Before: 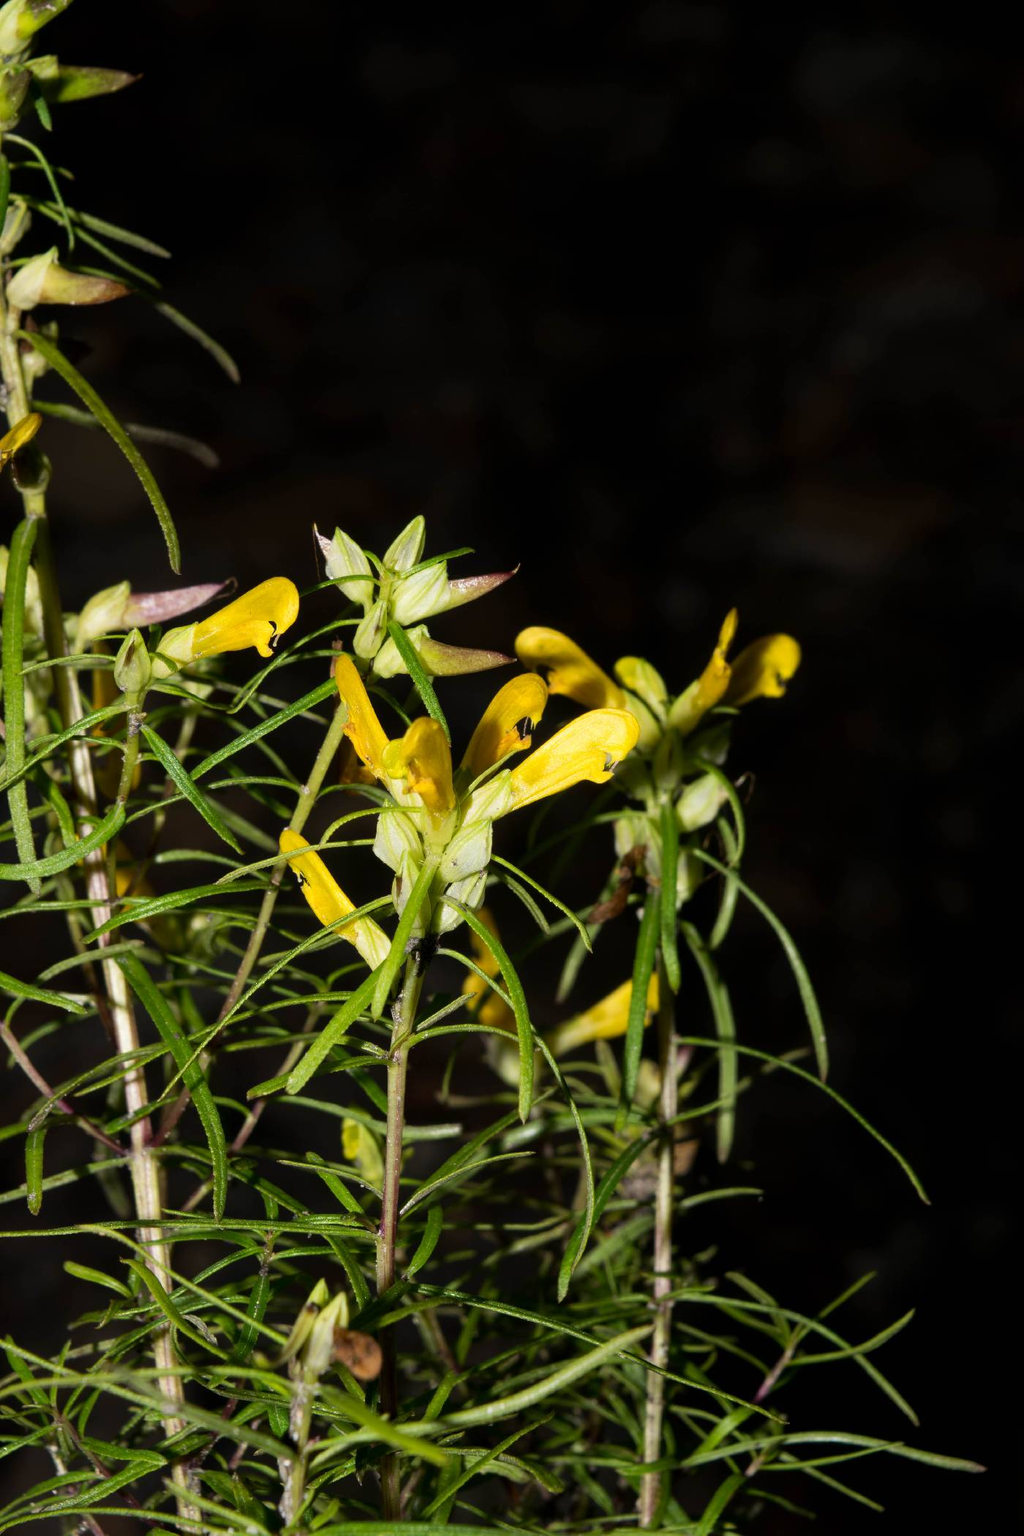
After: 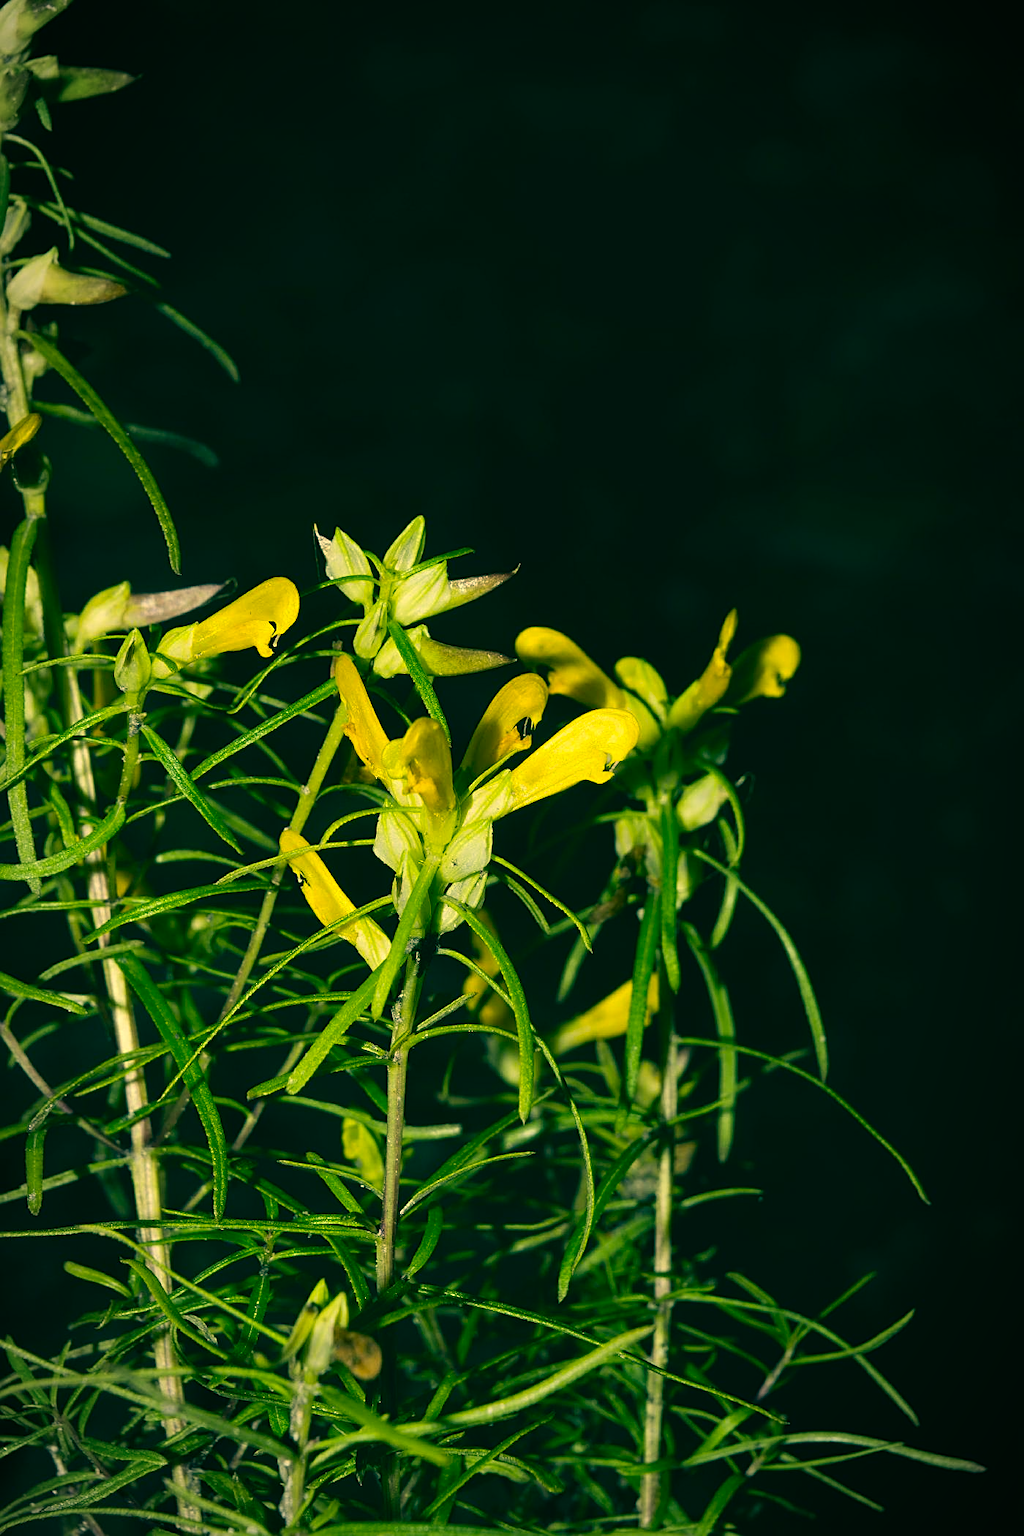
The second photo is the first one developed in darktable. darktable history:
sharpen: on, module defaults
color correction: highlights a* 2.25, highlights b* 34.34, shadows a* -36.57, shadows b* -6.15
vignetting: fall-off start 86.98%, brightness -0.409, saturation -0.295, automatic ratio true
